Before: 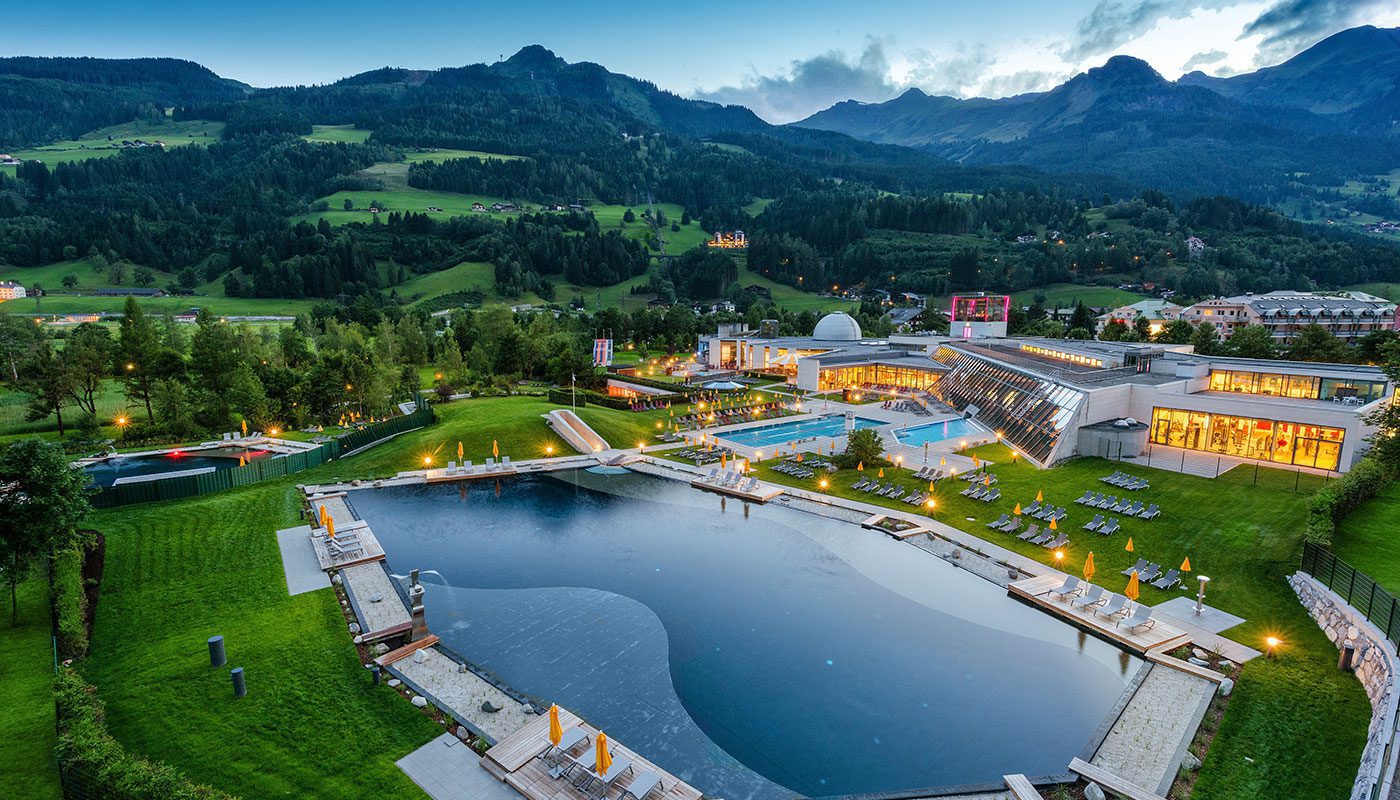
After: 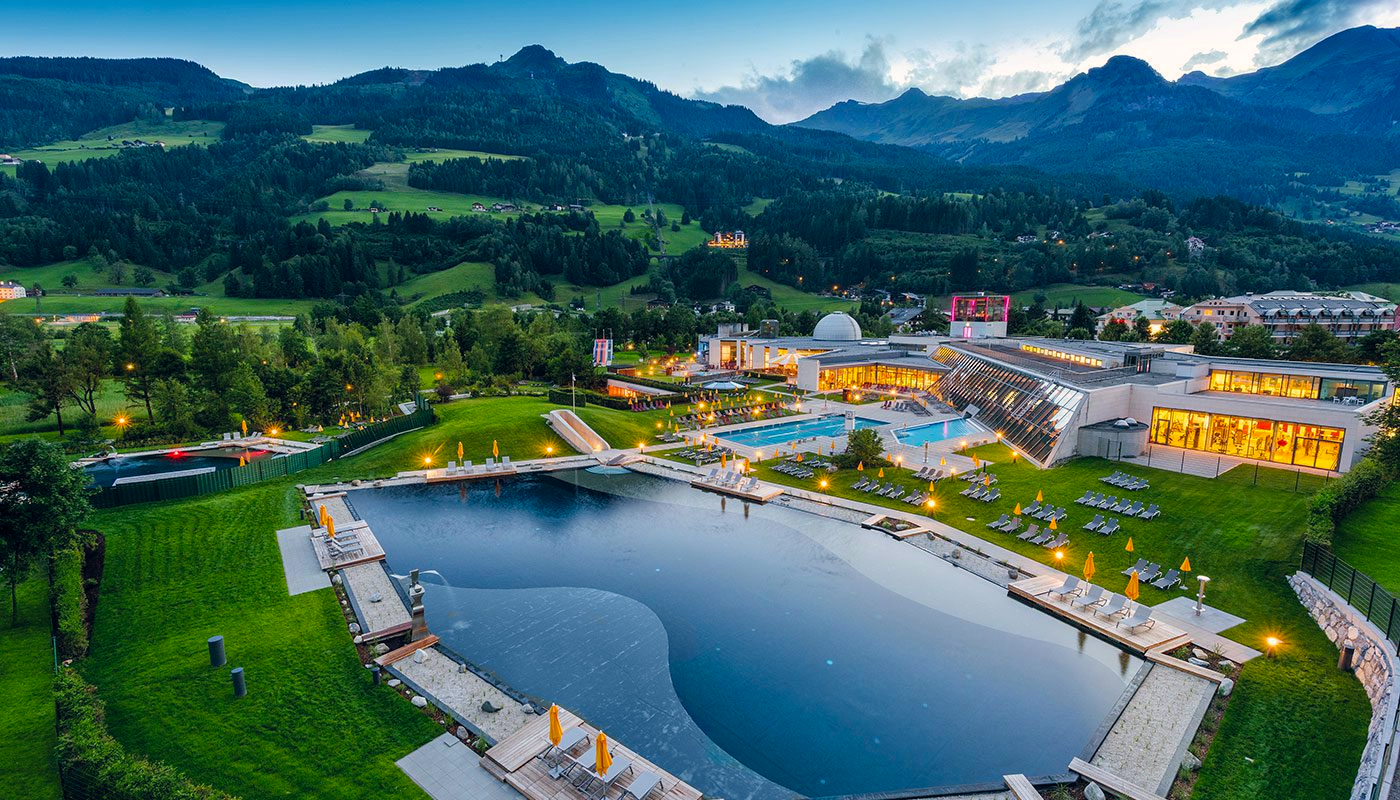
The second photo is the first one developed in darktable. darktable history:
tone equalizer: on, module defaults
color balance rgb: shadows lift › hue 87.51°, highlights gain › chroma 1.62%, highlights gain › hue 55.1°, global offset › chroma 0.06%, global offset › hue 253.66°, linear chroma grading › global chroma 0.5%, perceptual saturation grading › global saturation 16.38%
